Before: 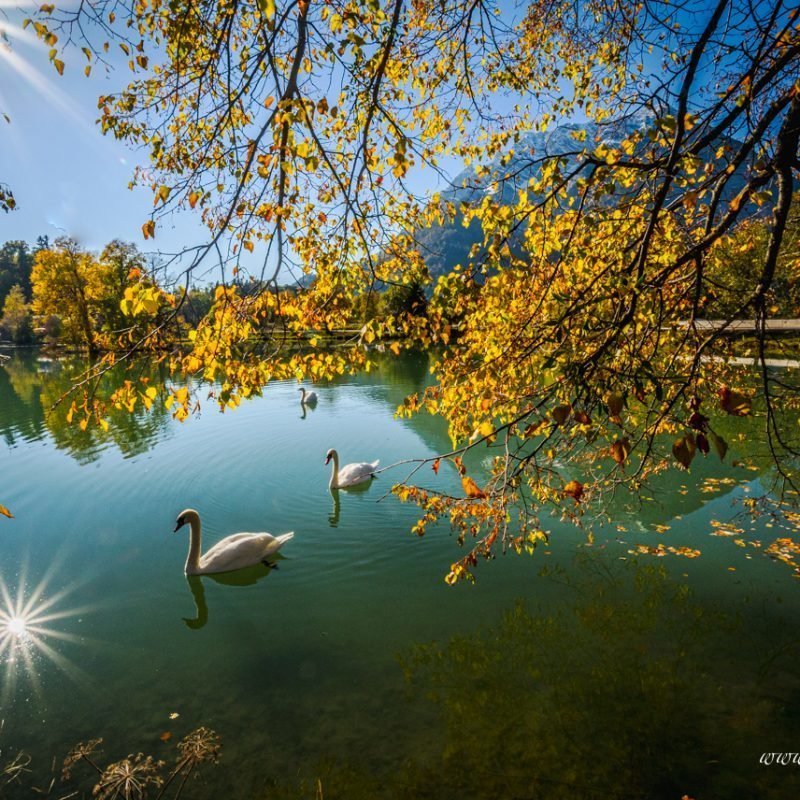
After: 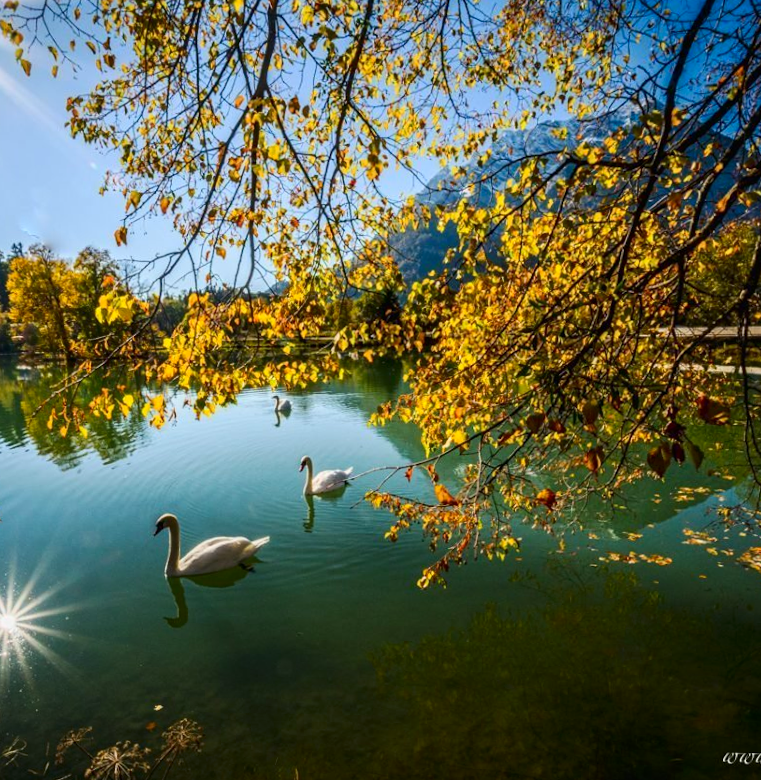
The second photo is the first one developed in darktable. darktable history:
contrast brightness saturation: contrast 0.15, brightness -0.01, saturation 0.1
rotate and perspective: rotation 0.074°, lens shift (vertical) 0.096, lens shift (horizontal) -0.041, crop left 0.043, crop right 0.952, crop top 0.024, crop bottom 0.979
